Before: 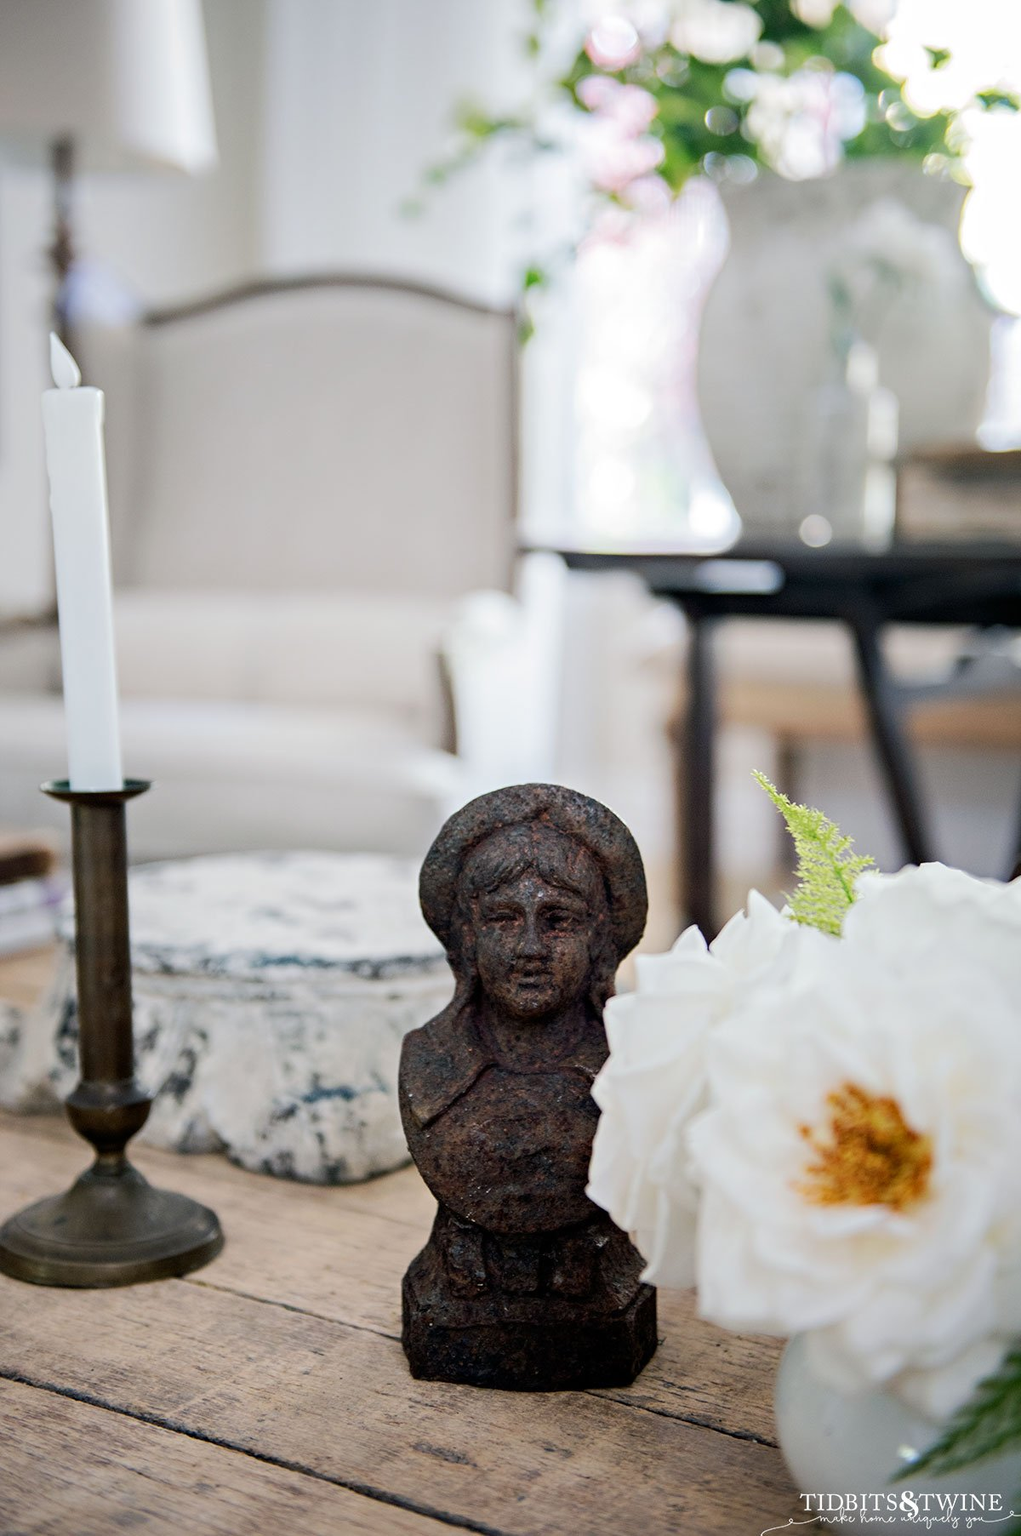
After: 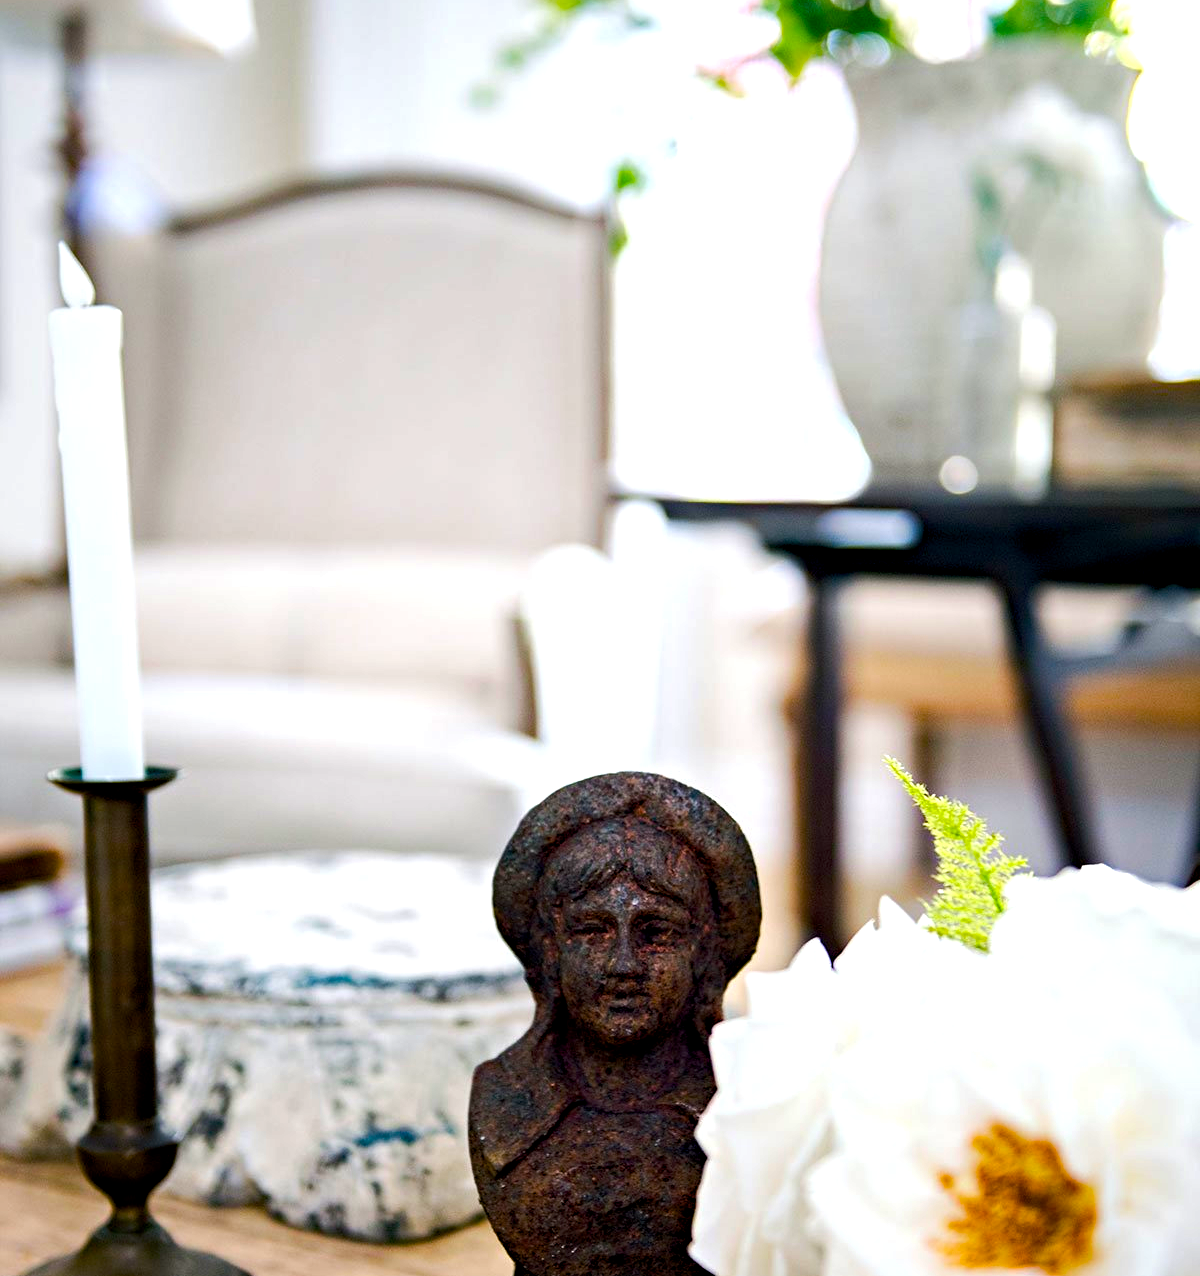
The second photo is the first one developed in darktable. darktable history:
crop and rotate: top 8.293%, bottom 20.996%
haze removal: compatibility mode true, adaptive false
local contrast: mode bilateral grid, contrast 20, coarseness 50, detail 120%, midtone range 0.2
color balance rgb: global offset › luminance -0.37%, perceptual saturation grading › highlights -17.77%, perceptual saturation grading › mid-tones 33.1%, perceptual saturation grading › shadows 50.52%, perceptual brilliance grading › highlights 20%, perceptual brilliance grading › mid-tones 20%, perceptual brilliance grading › shadows -20%, global vibrance 50%
contrast equalizer: octaves 7, y [[0.6 ×6], [0.55 ×6], [0 ×6], [0 ×6], [0 ×6]], mix -0.2
